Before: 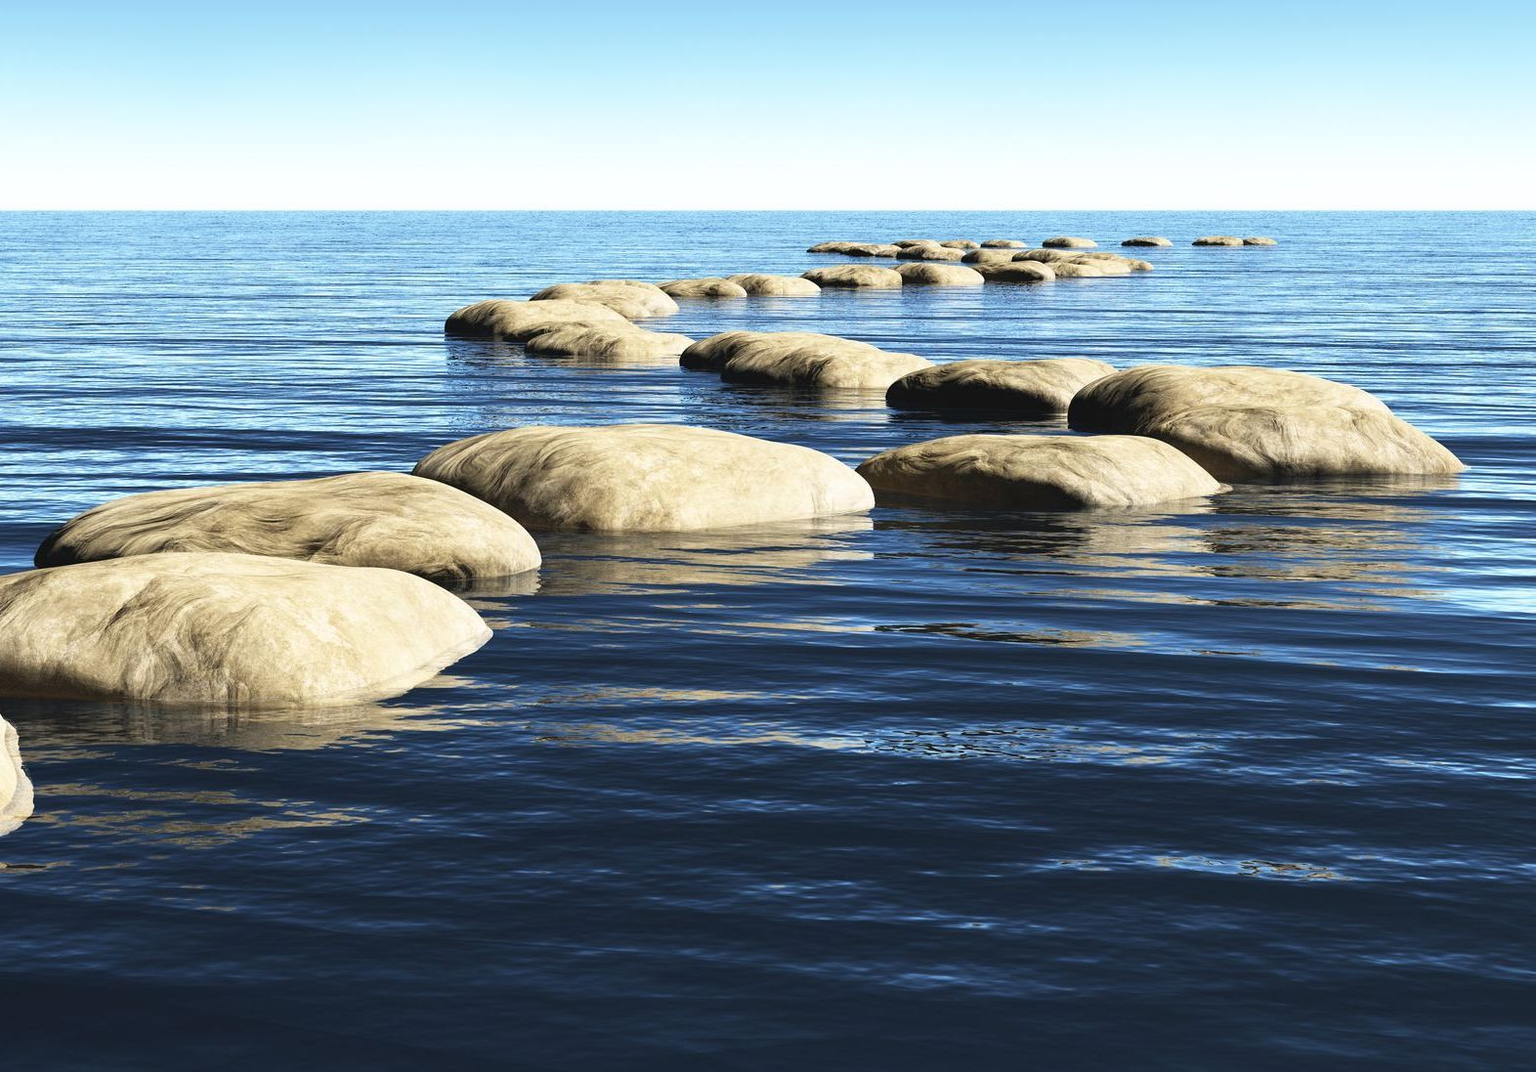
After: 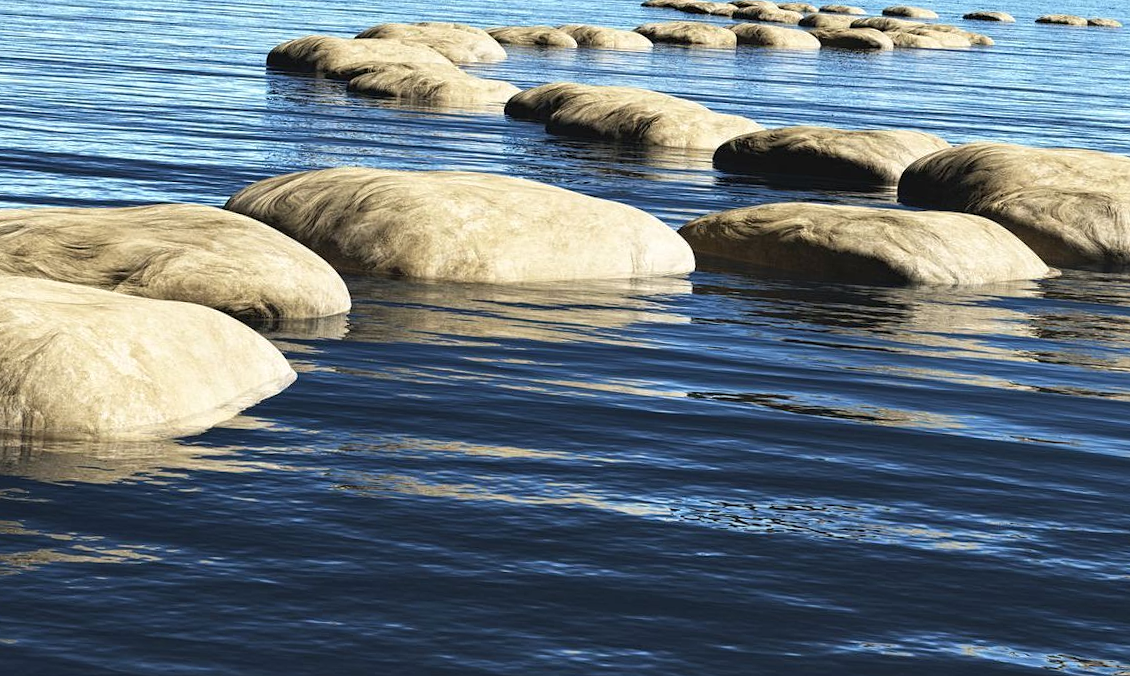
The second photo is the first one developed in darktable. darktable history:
shadows and highlights: shadows 30.83, highlights 0.68, soften with gaussian
crop and rotate: angle -3.43°, left 9.751%, top 21.055%, right 12.304%, bottom 12.055%
contrast equalizer: y [[0.5, 0.5, 0.5, 0.512, 0.552, 0.62], [0.5 ×6], [0.5 ×4, 0.504, 0.553], [0 ×6], [0 ×6]]
tone equalizer: edges refinement/feathering 500, mask exposure compensation -1.57 EV, preserve details no
